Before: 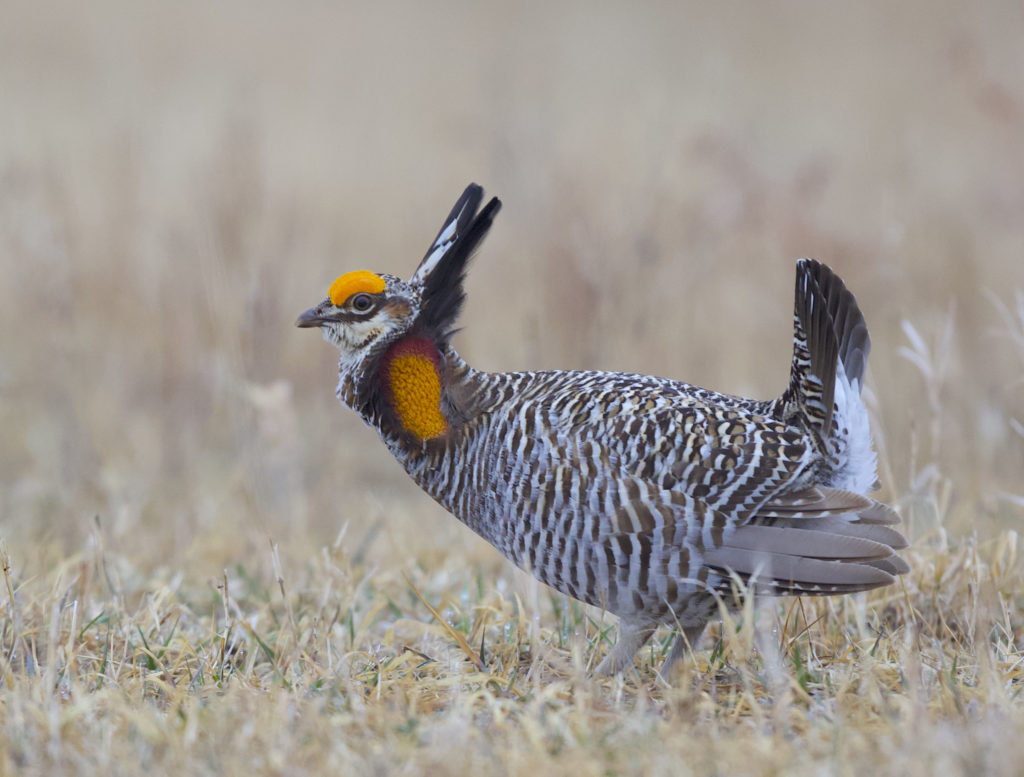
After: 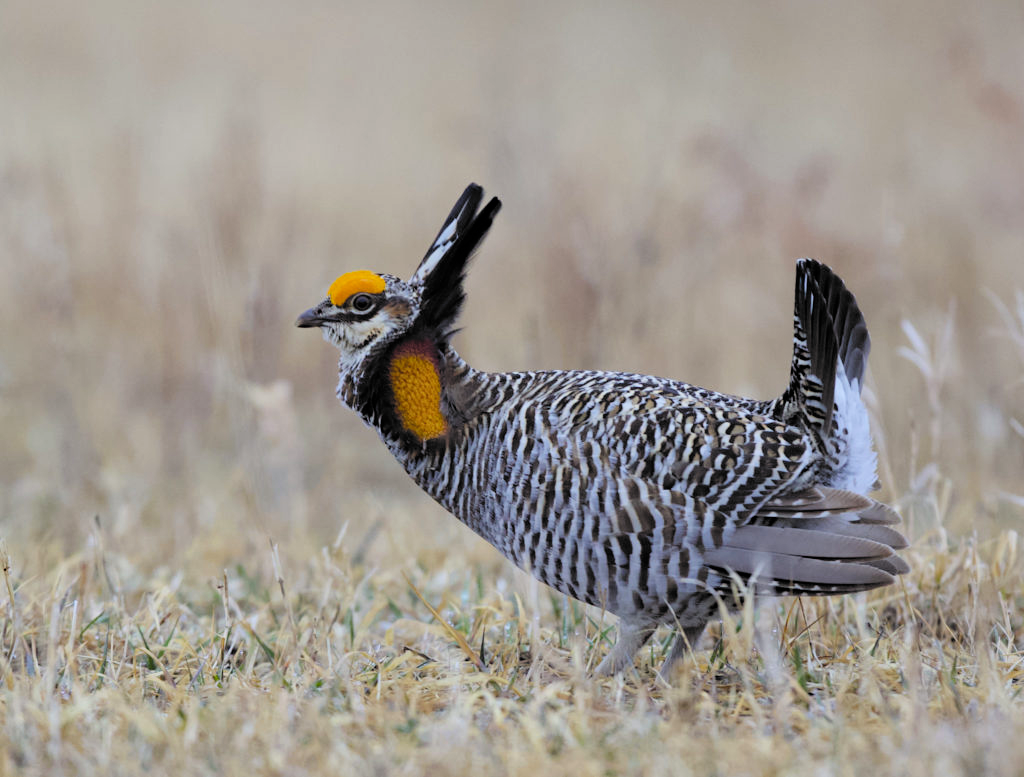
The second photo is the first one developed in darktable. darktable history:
filmic rgb: black relative exposure -5.04 EV, white relative exposure 3.17 EV, hardness 3.43, contrast 1.193, highlights saturation mix -49.02%, color science v6 (2022)
haze removal: compatibility mode true, adaptive false
